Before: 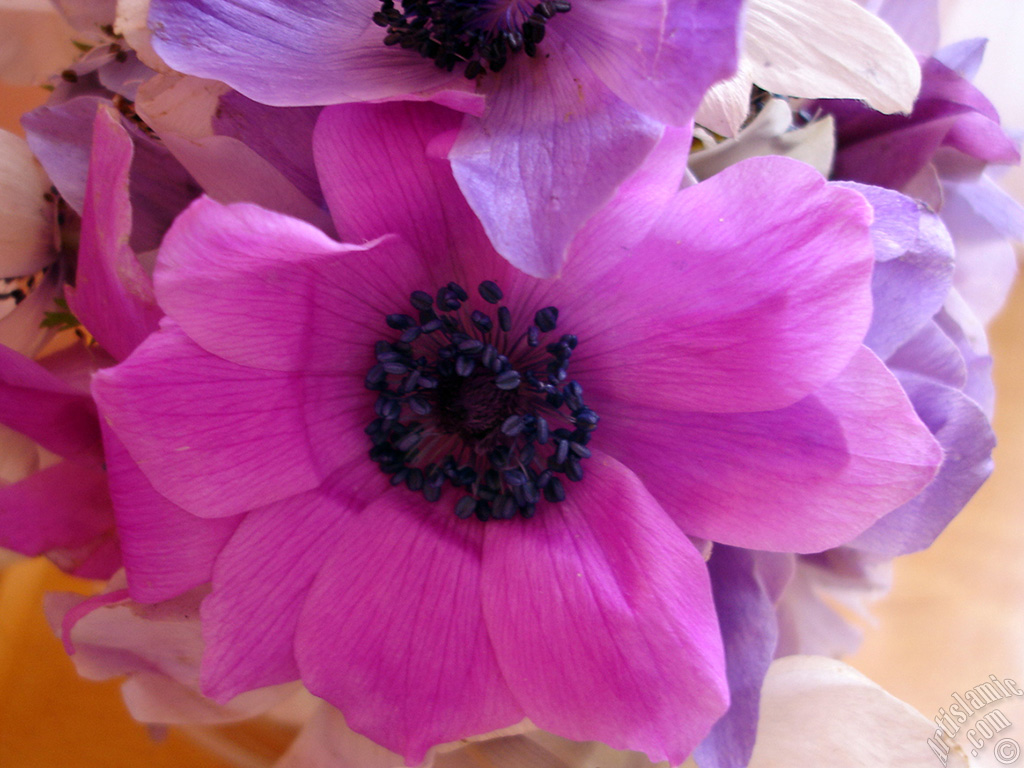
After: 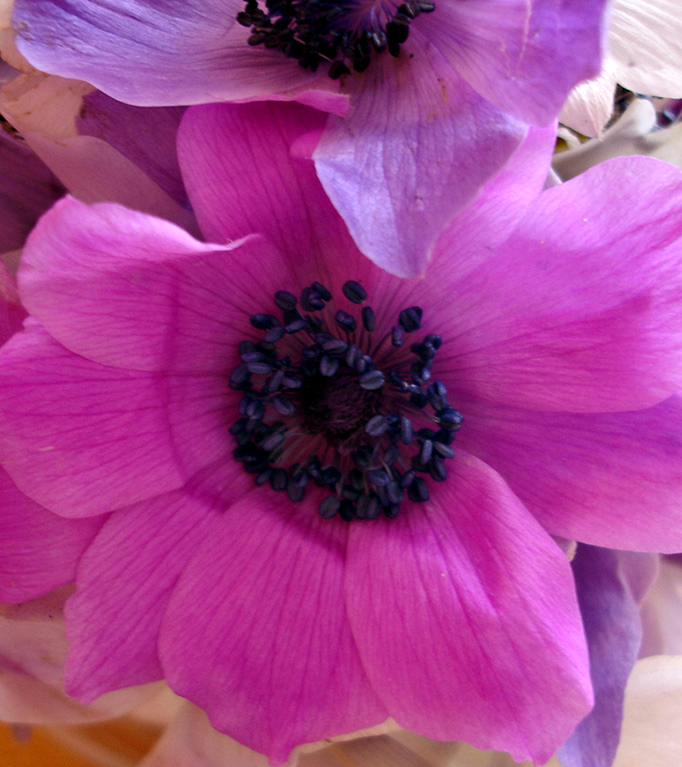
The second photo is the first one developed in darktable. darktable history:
contrast equalizer: octaves 7, y [[0.6 ×6], [0.55 ×6], [0 ×6], [0 ×6], [0 ×6]], mix 0.3
crop and rotate: left 13.342%, right 19.991%
